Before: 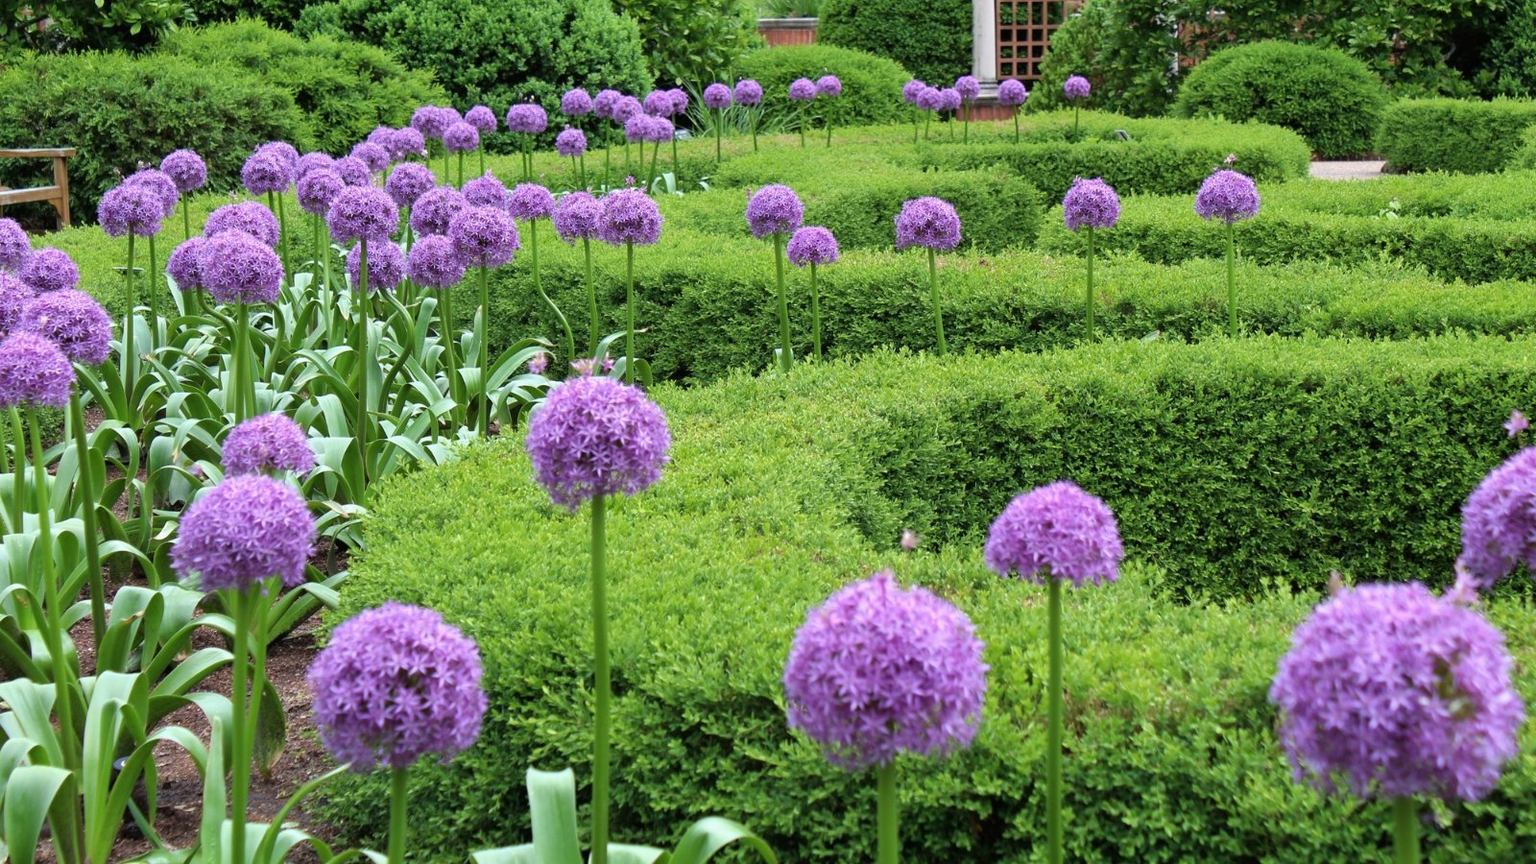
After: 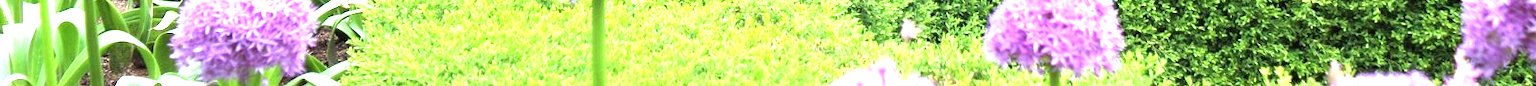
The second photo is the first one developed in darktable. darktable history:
crop and rotate: top 59.084%, bottom 30.916%
exposure: black level correction 0, exposure 1.7 EV, compensate exposure bias true, compensate highlight preservation false
